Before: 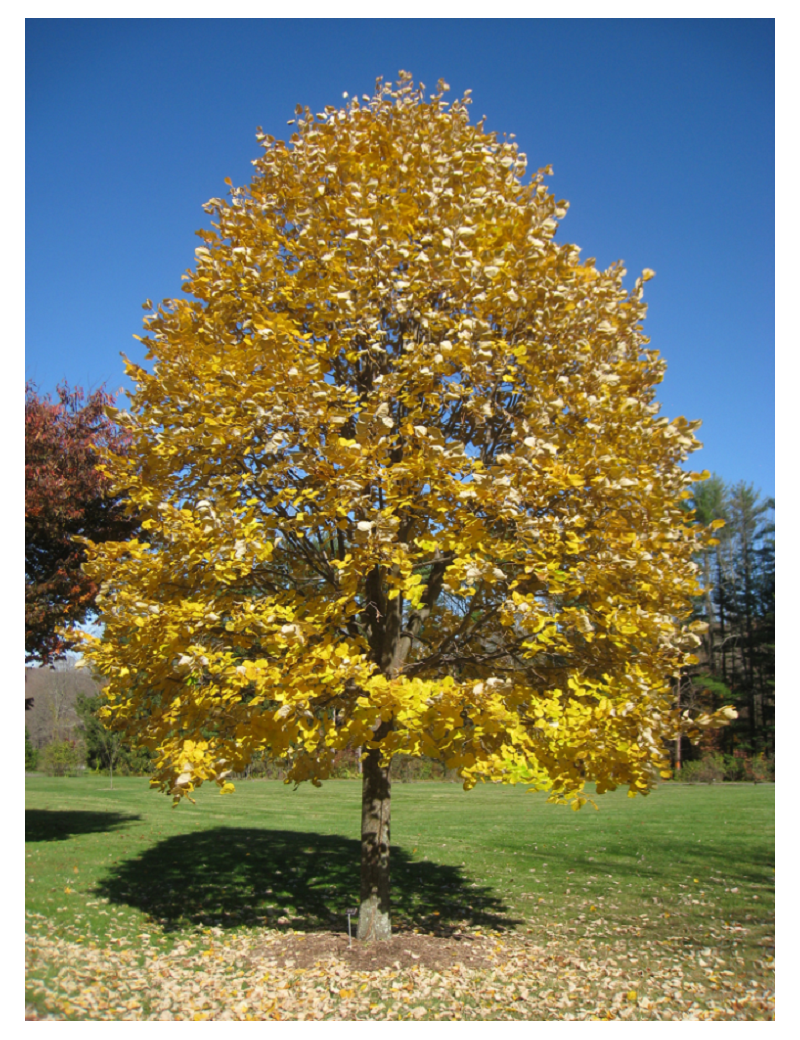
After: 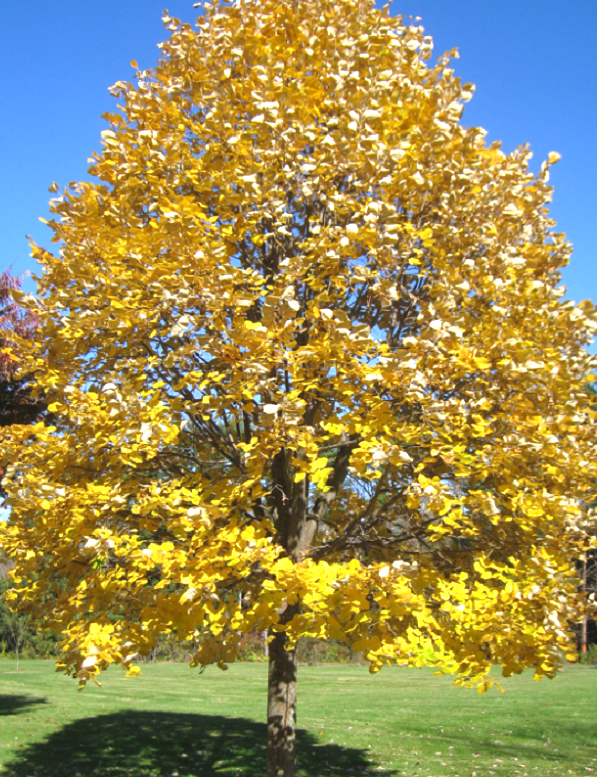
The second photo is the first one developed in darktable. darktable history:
white balance: red 0.984, blue 1.059
crop and rotate: left 11.831%, top 11.346%, right 13.429%, bottom 13.899%
exposure: black level correction 0, exposure 0.7 EV, compensate highlight preservation false
